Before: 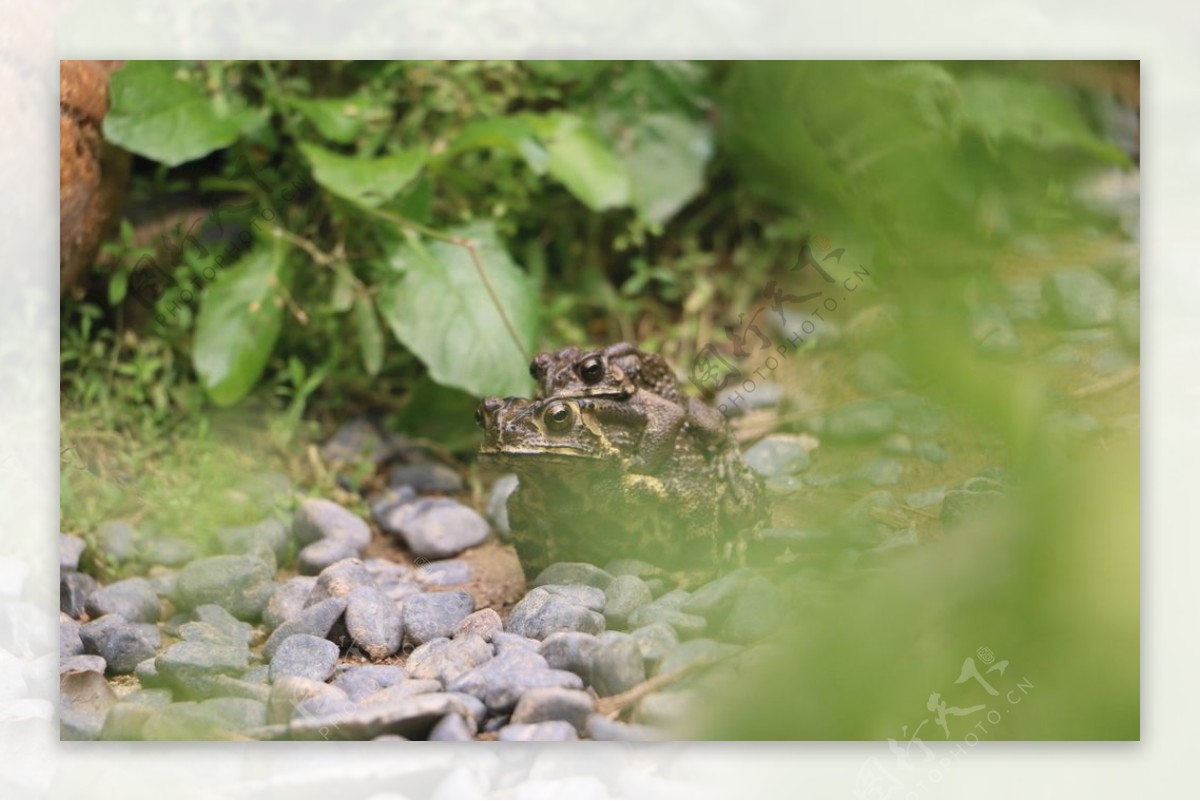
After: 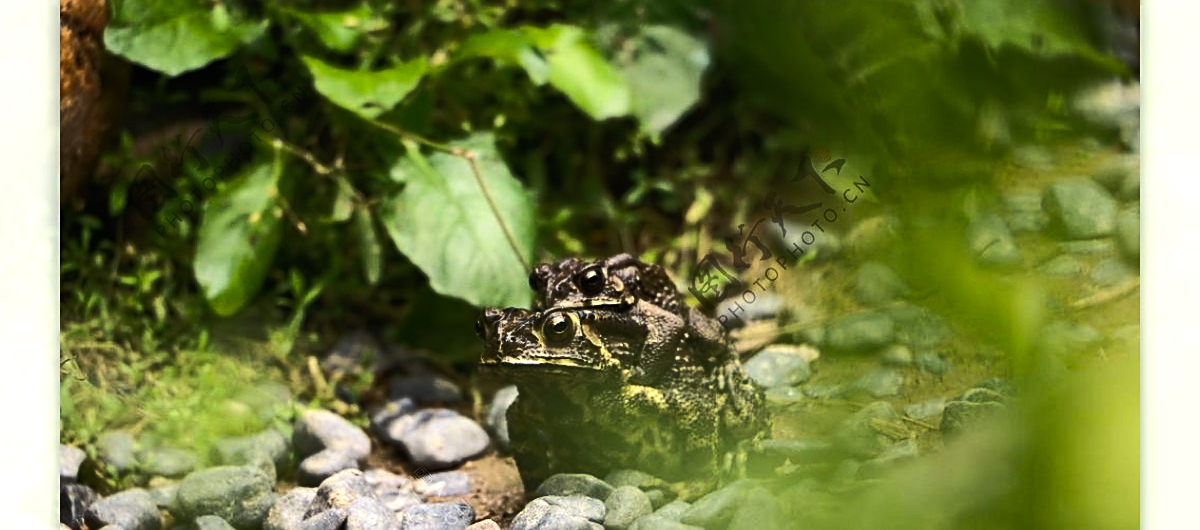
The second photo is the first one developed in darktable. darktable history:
crop: top 11.184%, bottom 22.613%
color correction: highlights a* -4.34, highlights b* 7.17
sharpen: on, module defaults
exposure: exposure -0.181 EV, compensate exposure bias true, compensate highlight preservation false
color balance rgb: perceptual saturation grading › global saturation 29.982%, perceptual brilliance grading › highlights 2.366%, perceptual brilliance grading › mid-tones -50.096%, perceptual brilliance grading › shadows -49.784%
color calibration: illuminant same as pipeline (D50), adaptation XYZ, x 0.346, y 0.359, temperature 5012.88 K
shadows and highlights: shadows 36.81, highlights -26.87, soften with gaussian
tone equalizer: -8 EV -0.743 EV, -7 EV -0.737 EV, -6 EV -0.561 EV, -5 EV -0.409 EV, -3 EV 0.365 EV, -2 EV 0.6 EV, -1 EV 0.679 EV, +0 EV 0.779 EV, edges refinement/feathering 500, mask exposure compensation -1.57 EV, preserve details no
